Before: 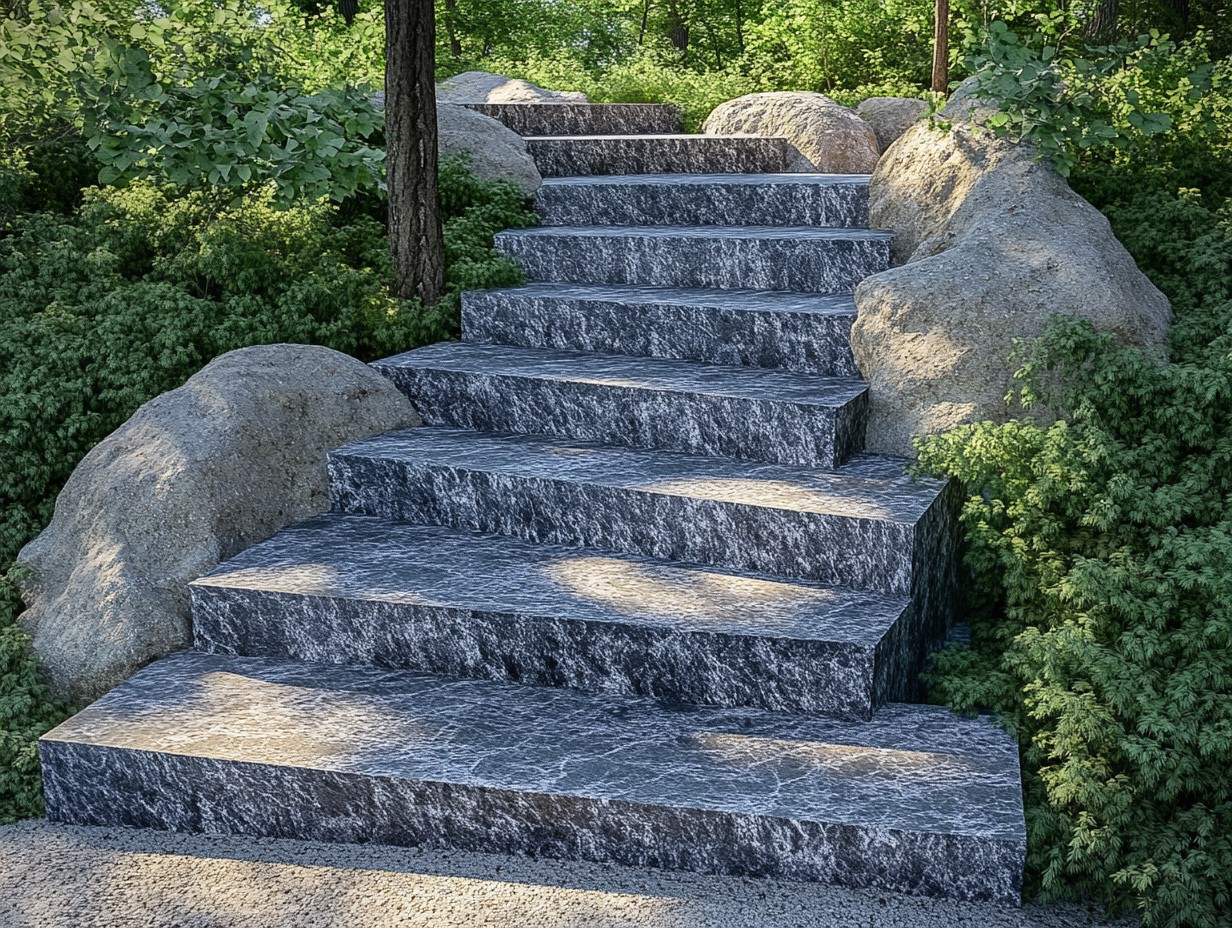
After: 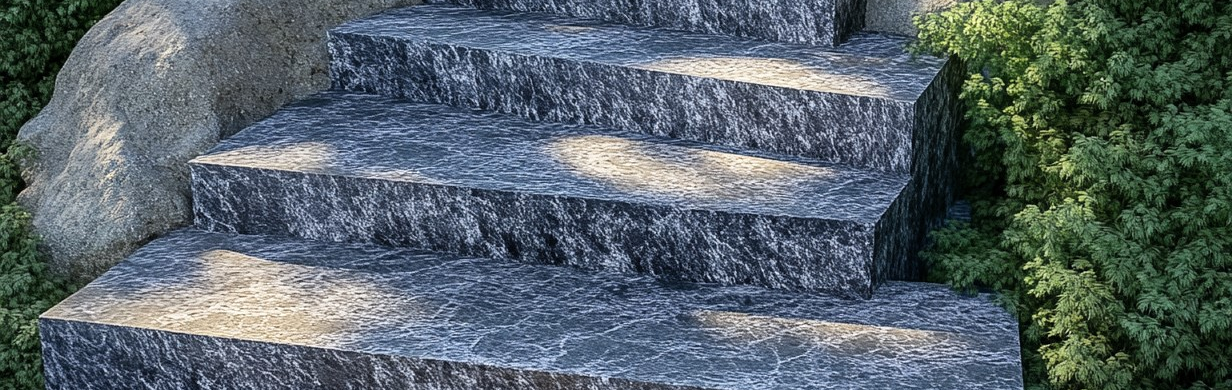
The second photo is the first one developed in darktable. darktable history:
crop: top 45.551%, bottom 12.262%
levels: mode automatic, black 0.023%, white 99.97%, levels [0.062, 0.494, 0.925]
